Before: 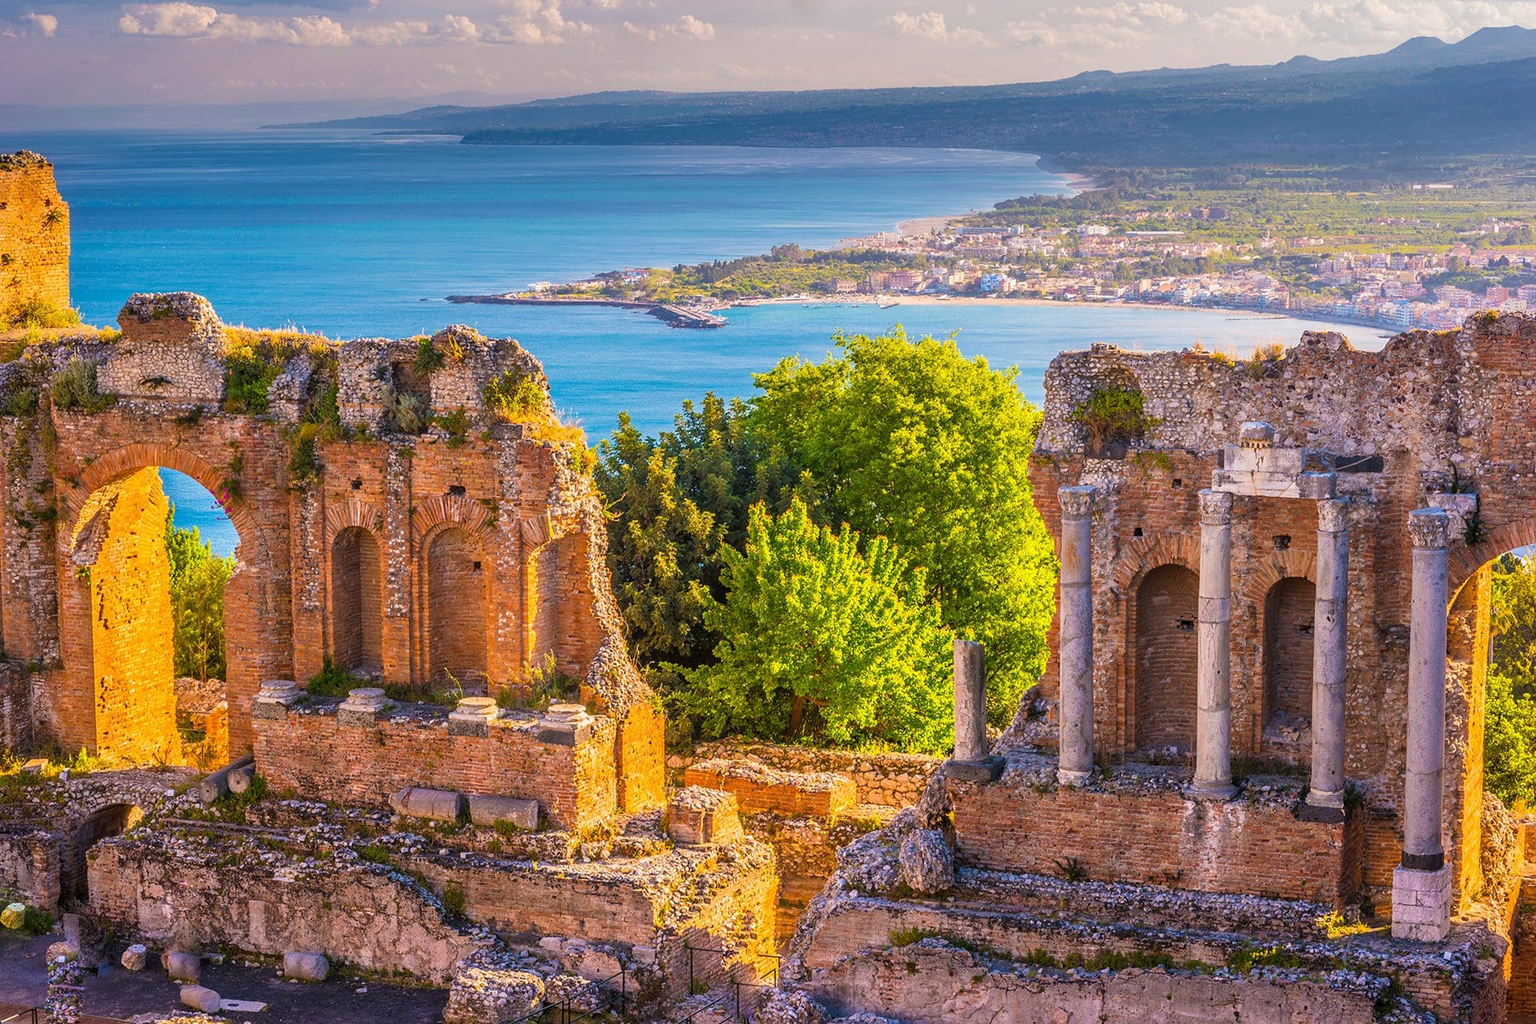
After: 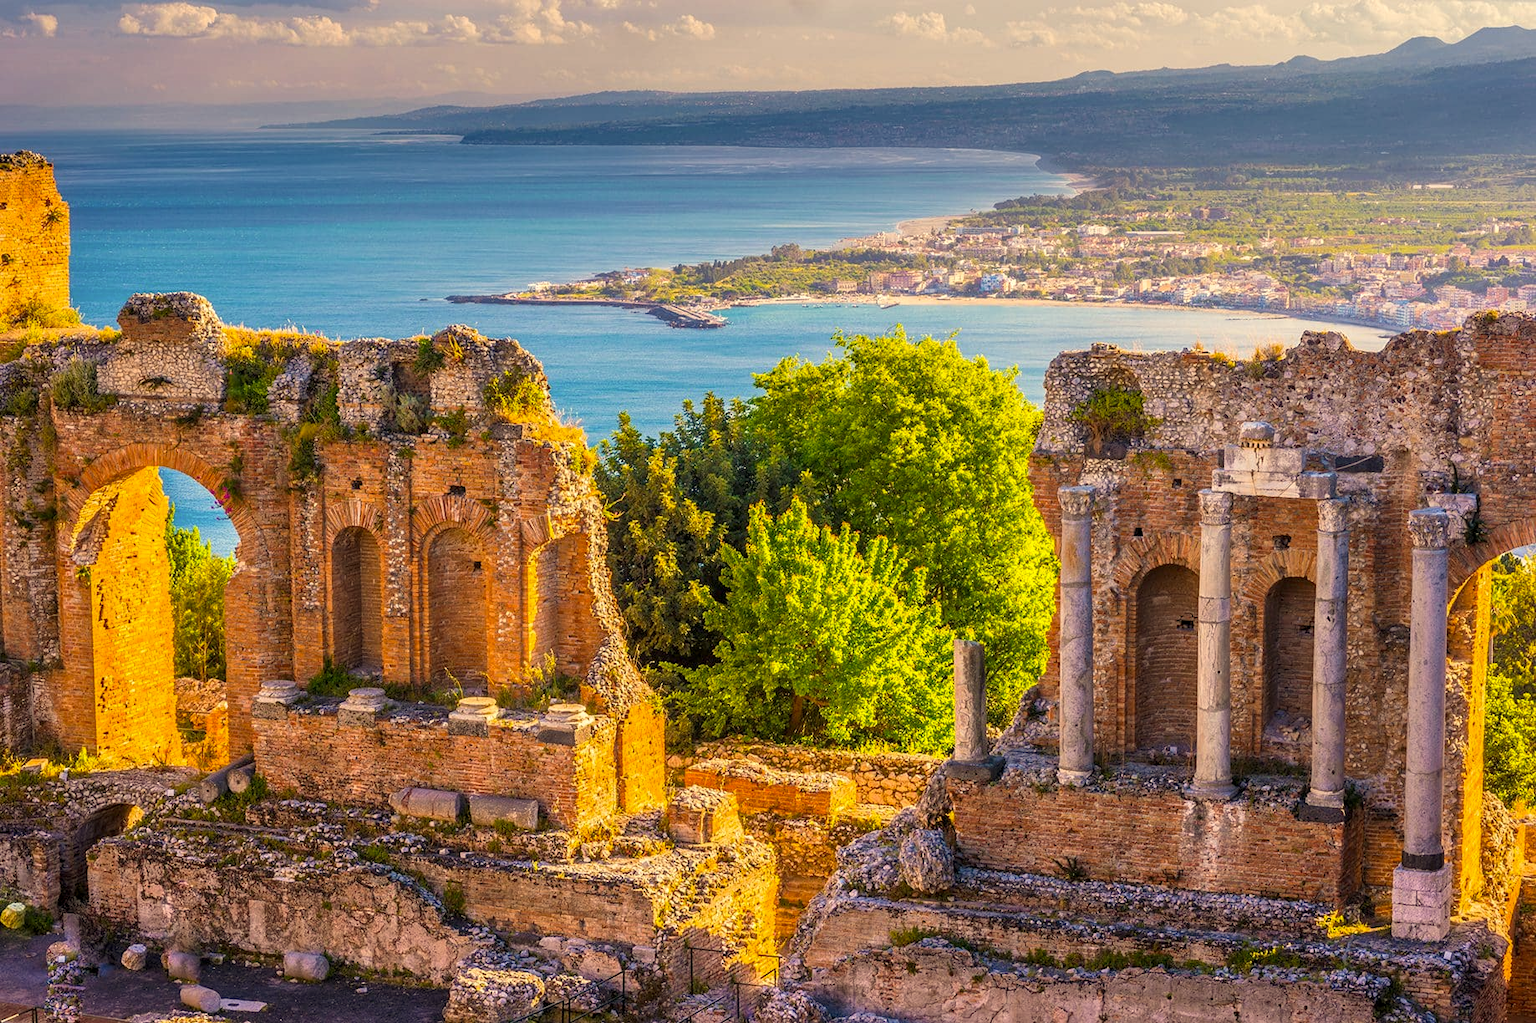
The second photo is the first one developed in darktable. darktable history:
color correction: highlights a* 1.36, highlights b* 17.92
local contrast: highlights 101%, shadows 101%, detail 119%, midtone range 0.2
